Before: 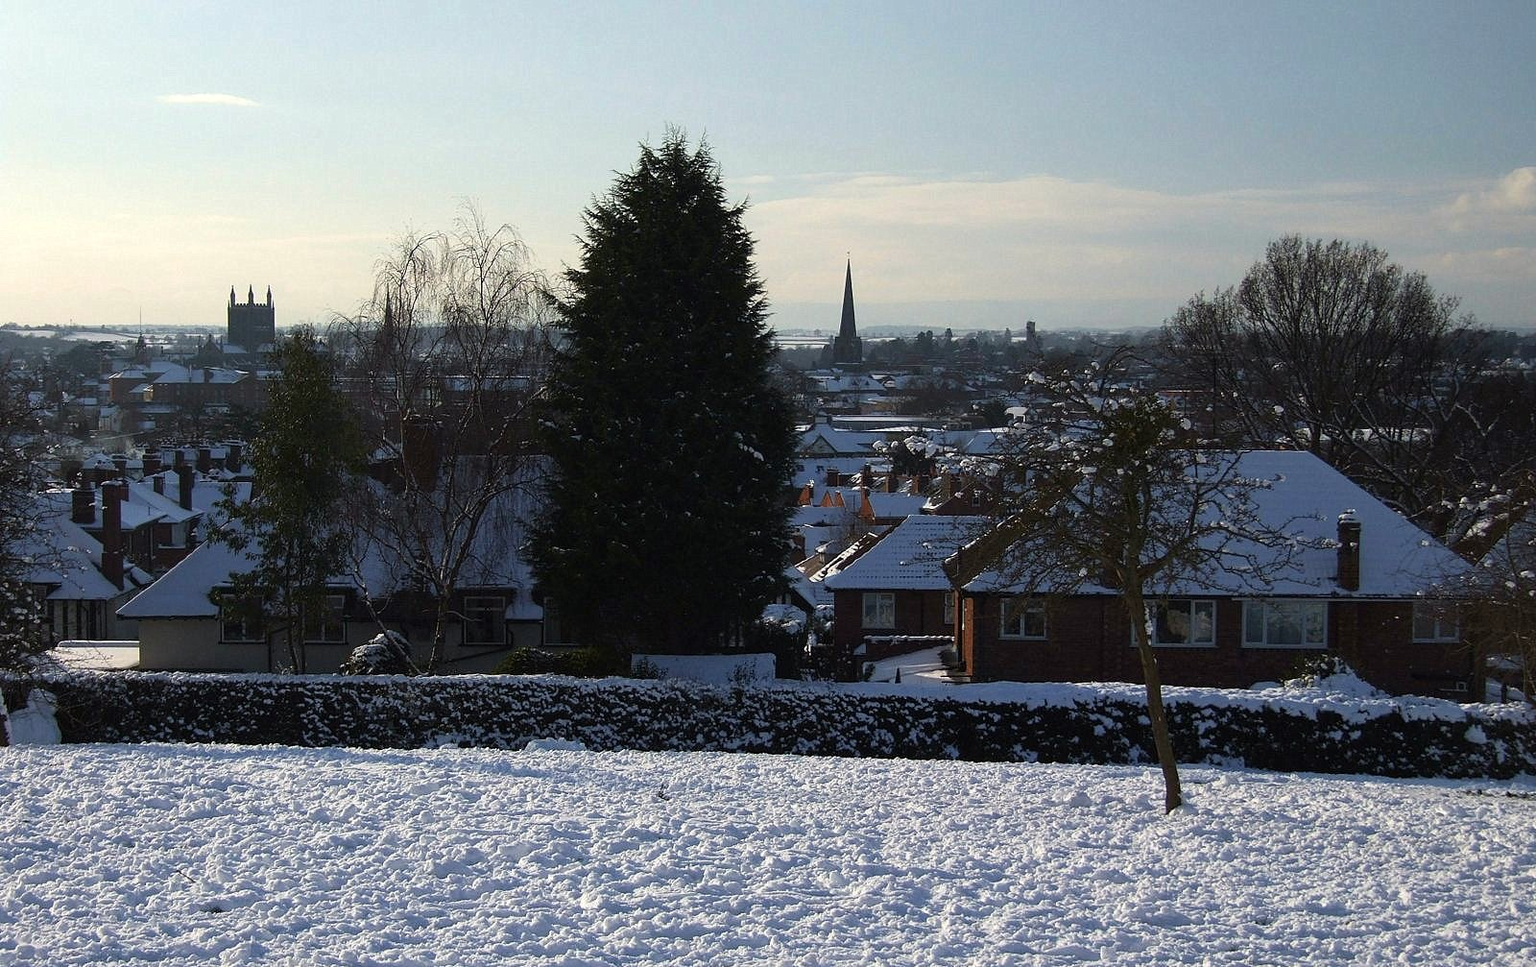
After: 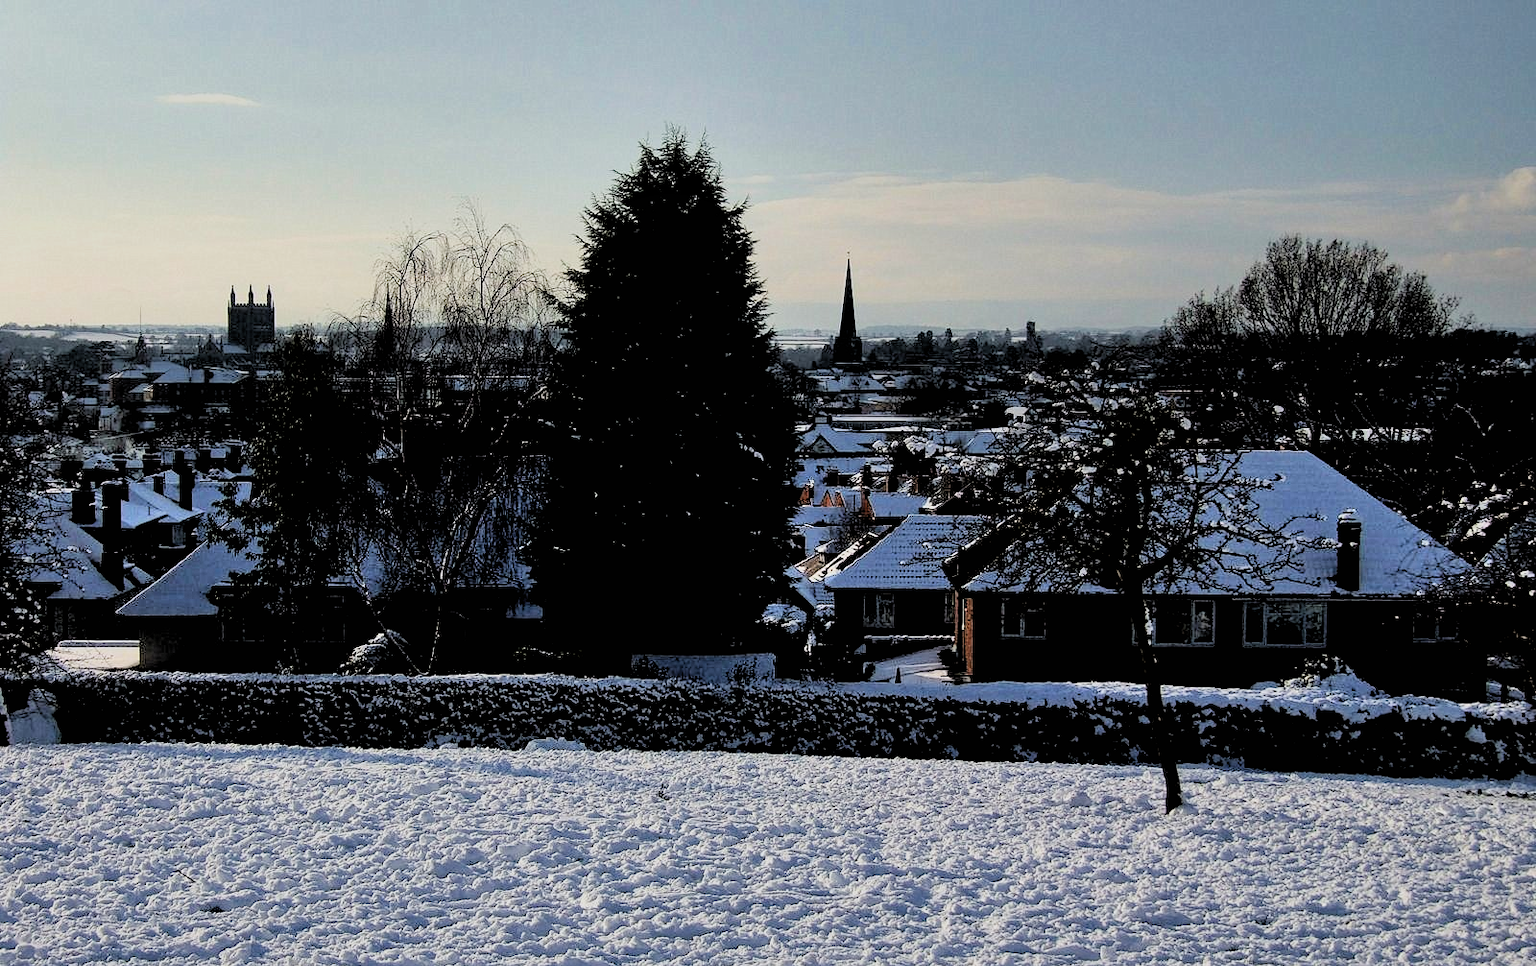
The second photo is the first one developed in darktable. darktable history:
filmic rgb: white relative exposure 3.8 EV, hardness 4.35
shadows and highlights: low approximation 0.01, soften with gaussian
rgb levels: levels [[0.029, 0.461, 0.922], [0, 0.5, 1], [0, 0.5, 1]]
haze removal: compatibility mode true, adaptive false
